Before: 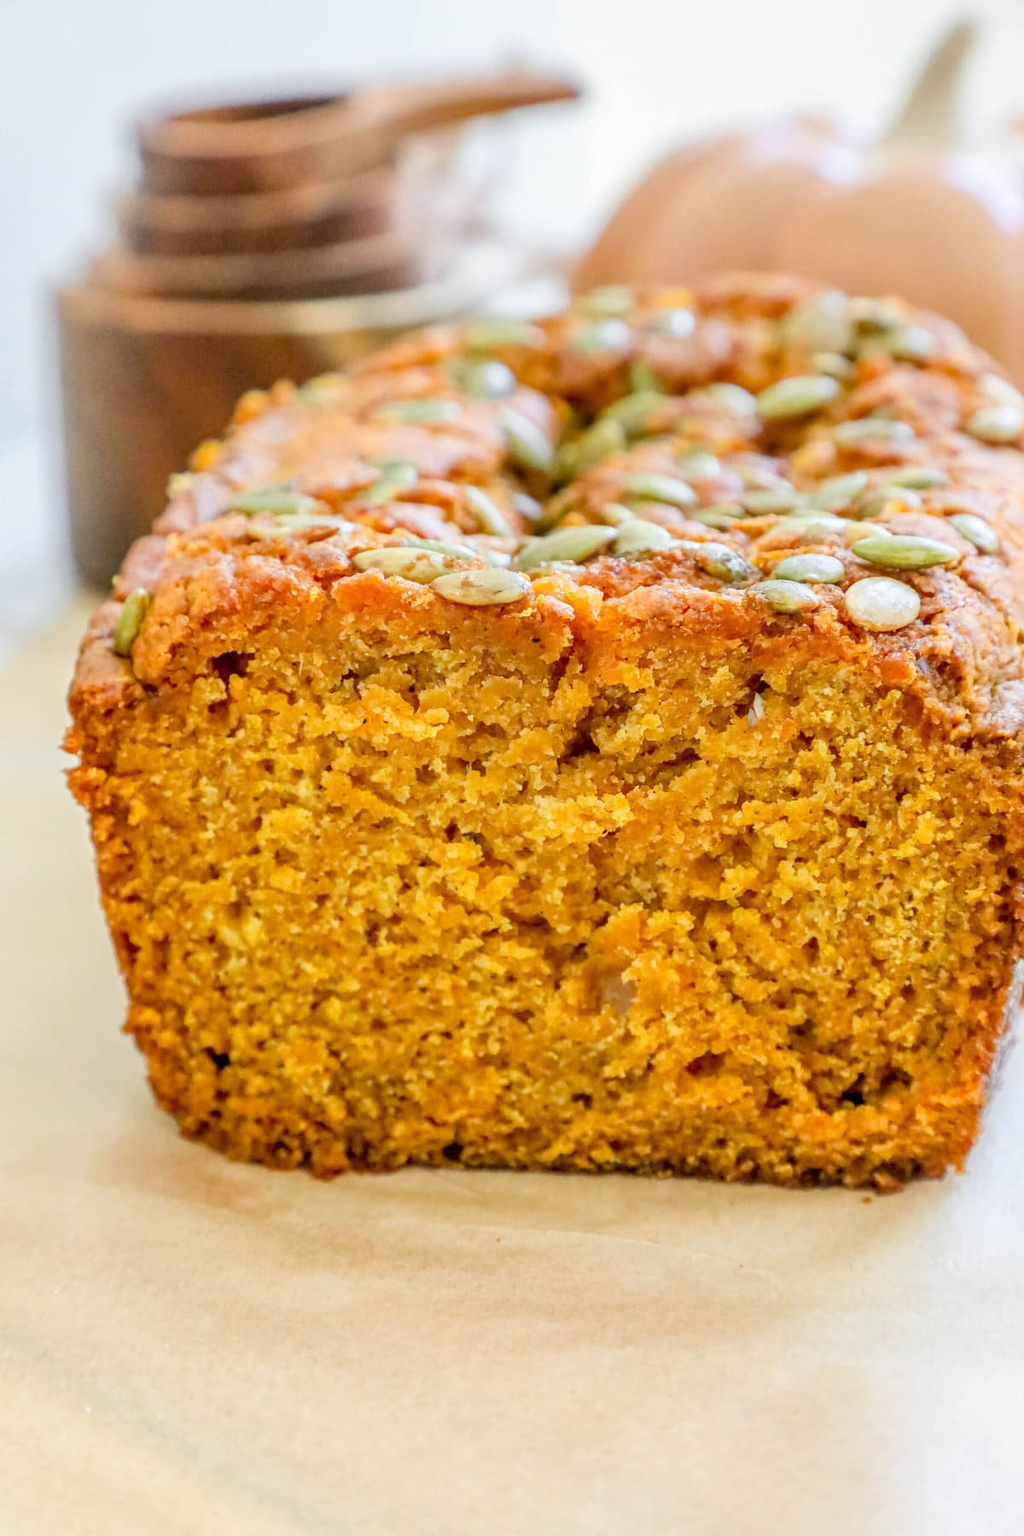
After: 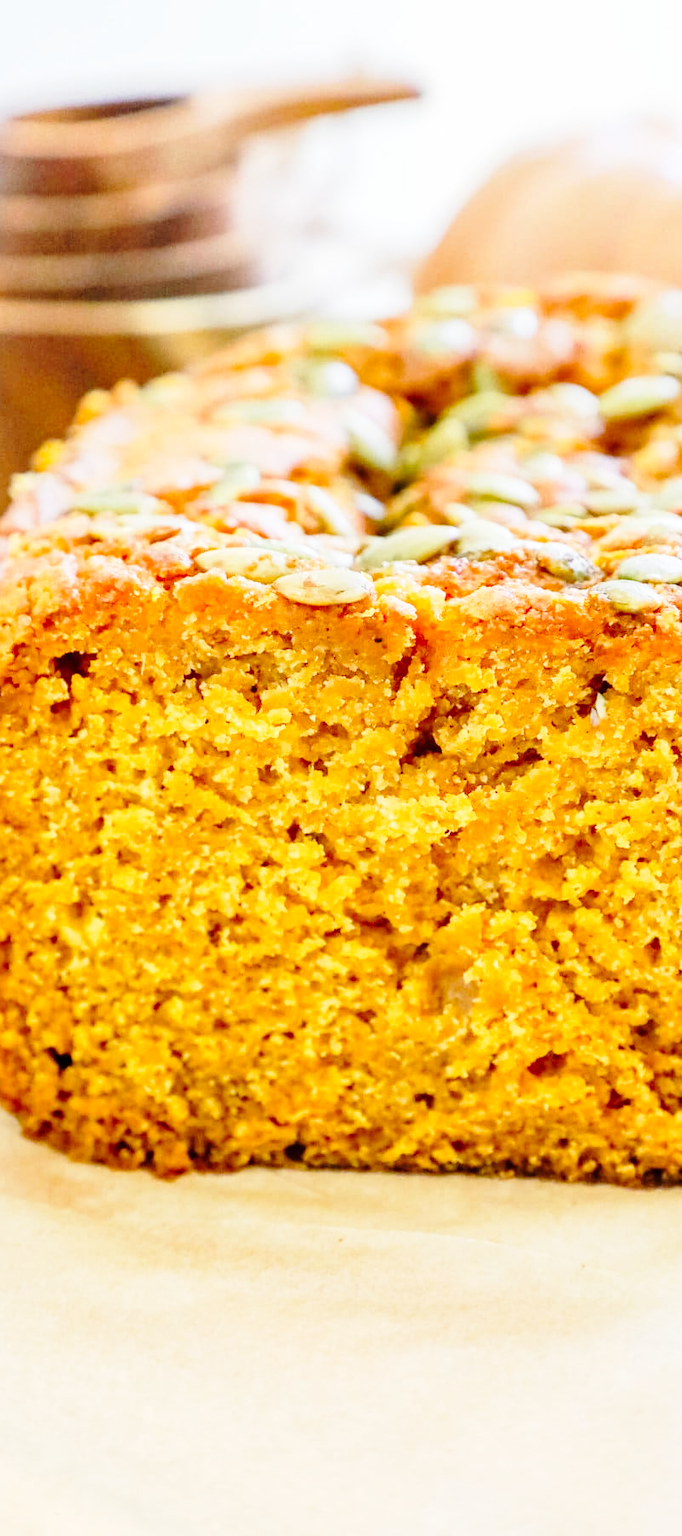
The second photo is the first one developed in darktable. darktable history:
base curve: curves: ch0 [(0, 0) (0.028, 0.03) (0.121, 0.232) (0.46, 0.748) (0.859, 0.968) (1, 1)], preserve colors none
crop: left 15.425%, right 17.853%
